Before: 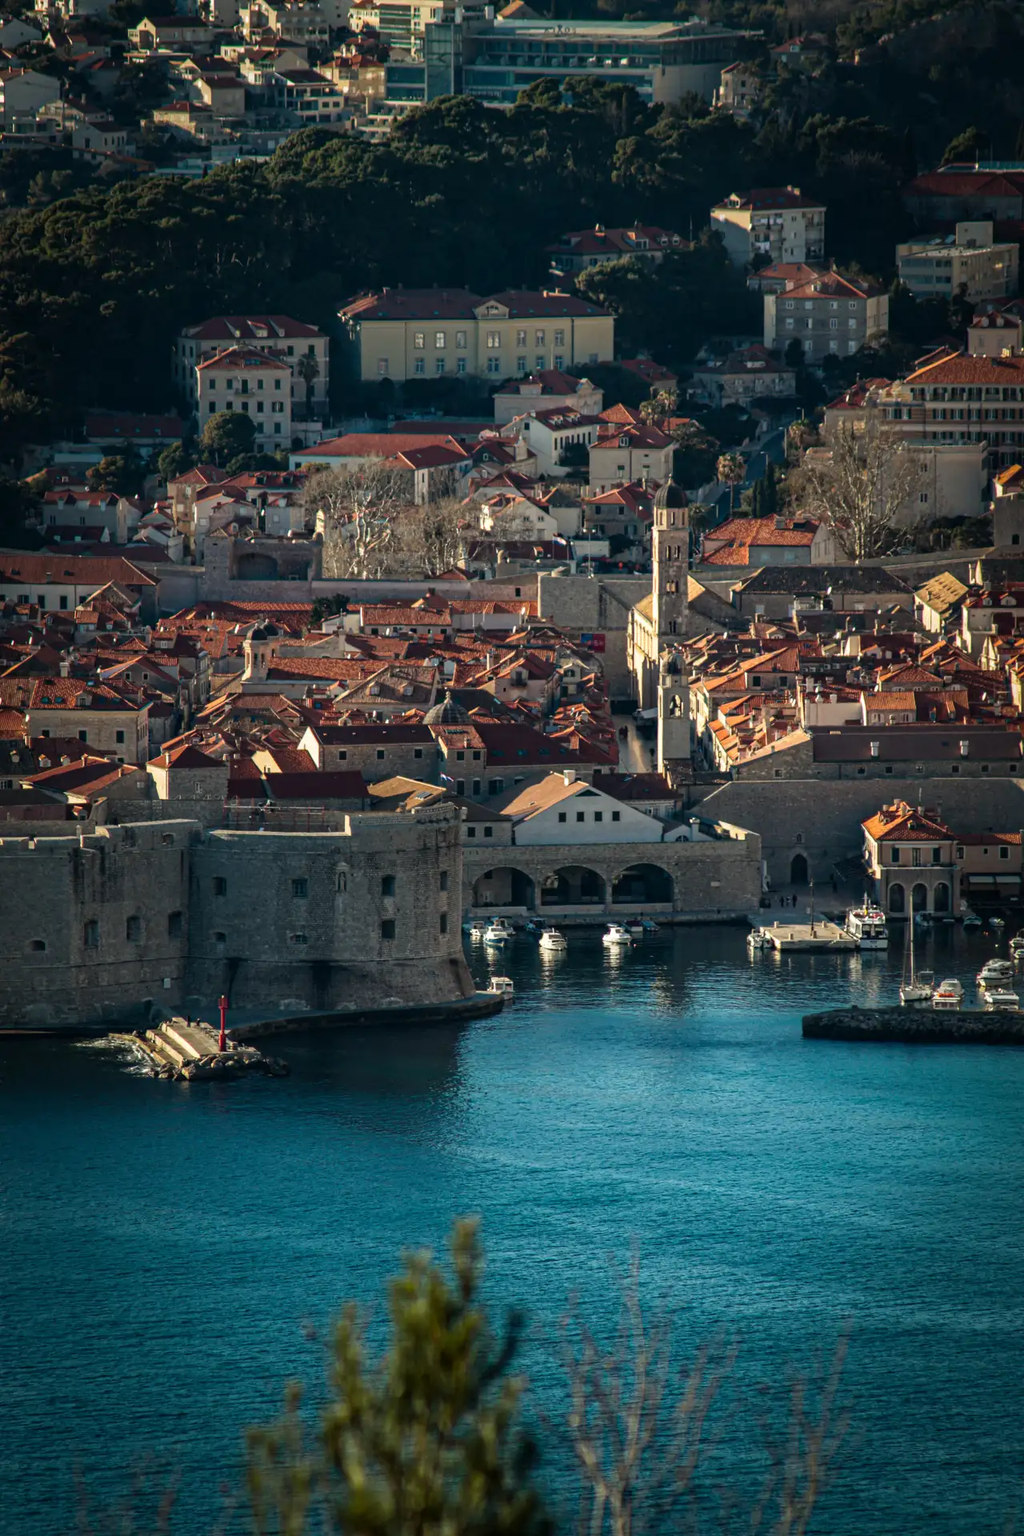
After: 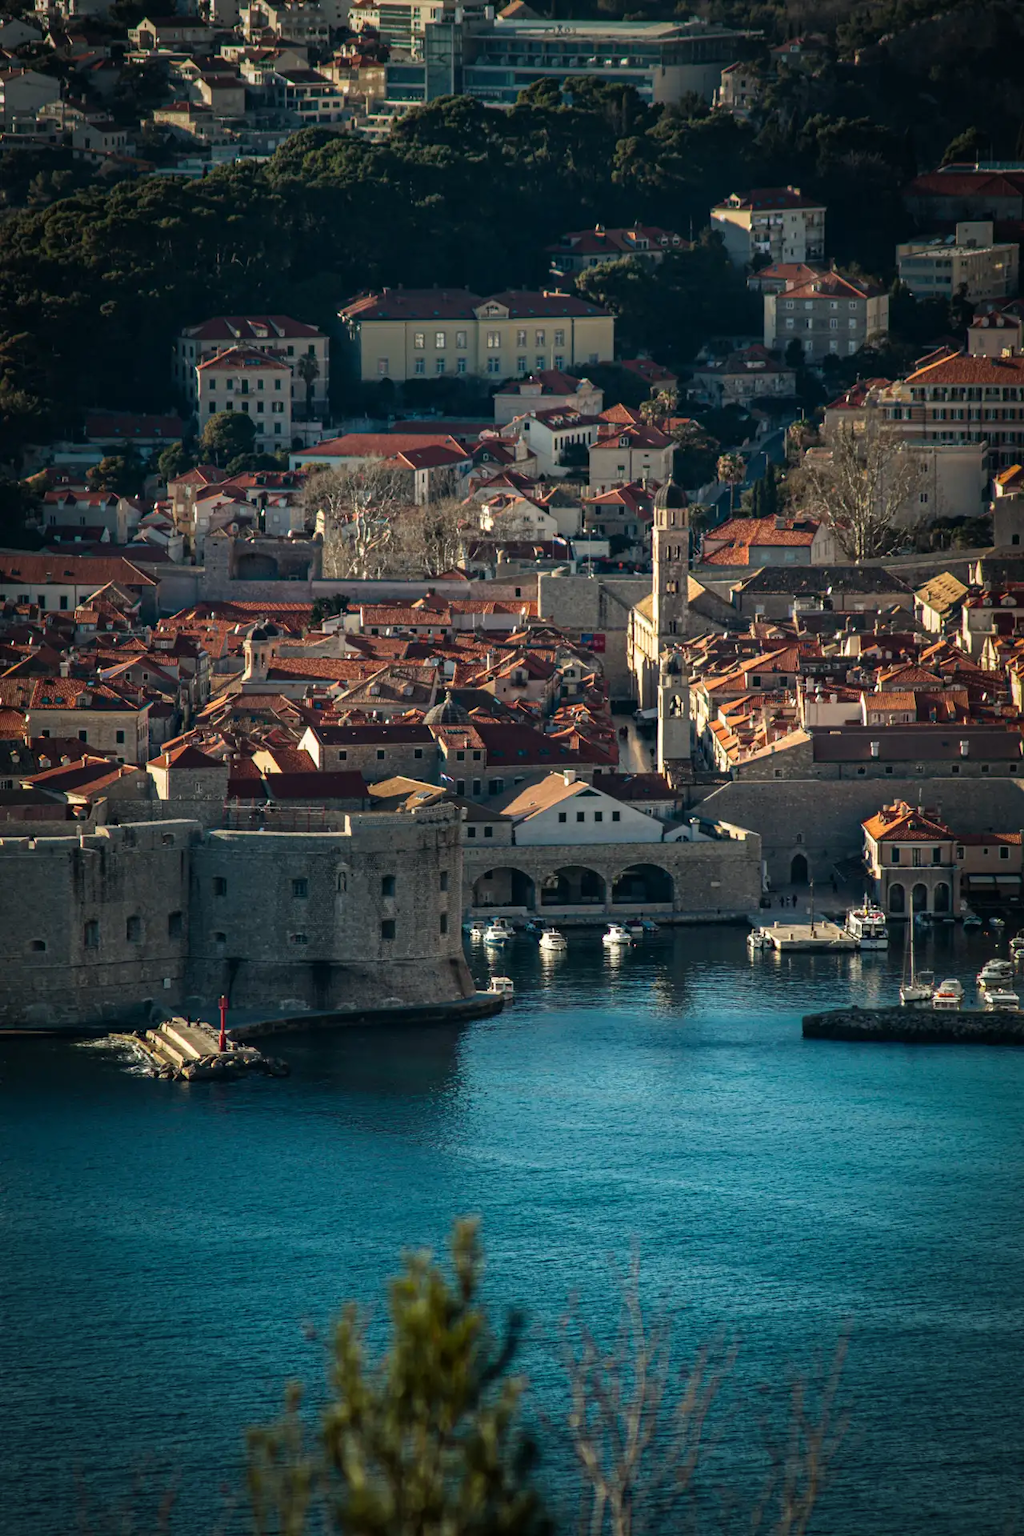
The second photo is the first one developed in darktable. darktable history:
vignetting: brightness -0.416, saturation -0.299
